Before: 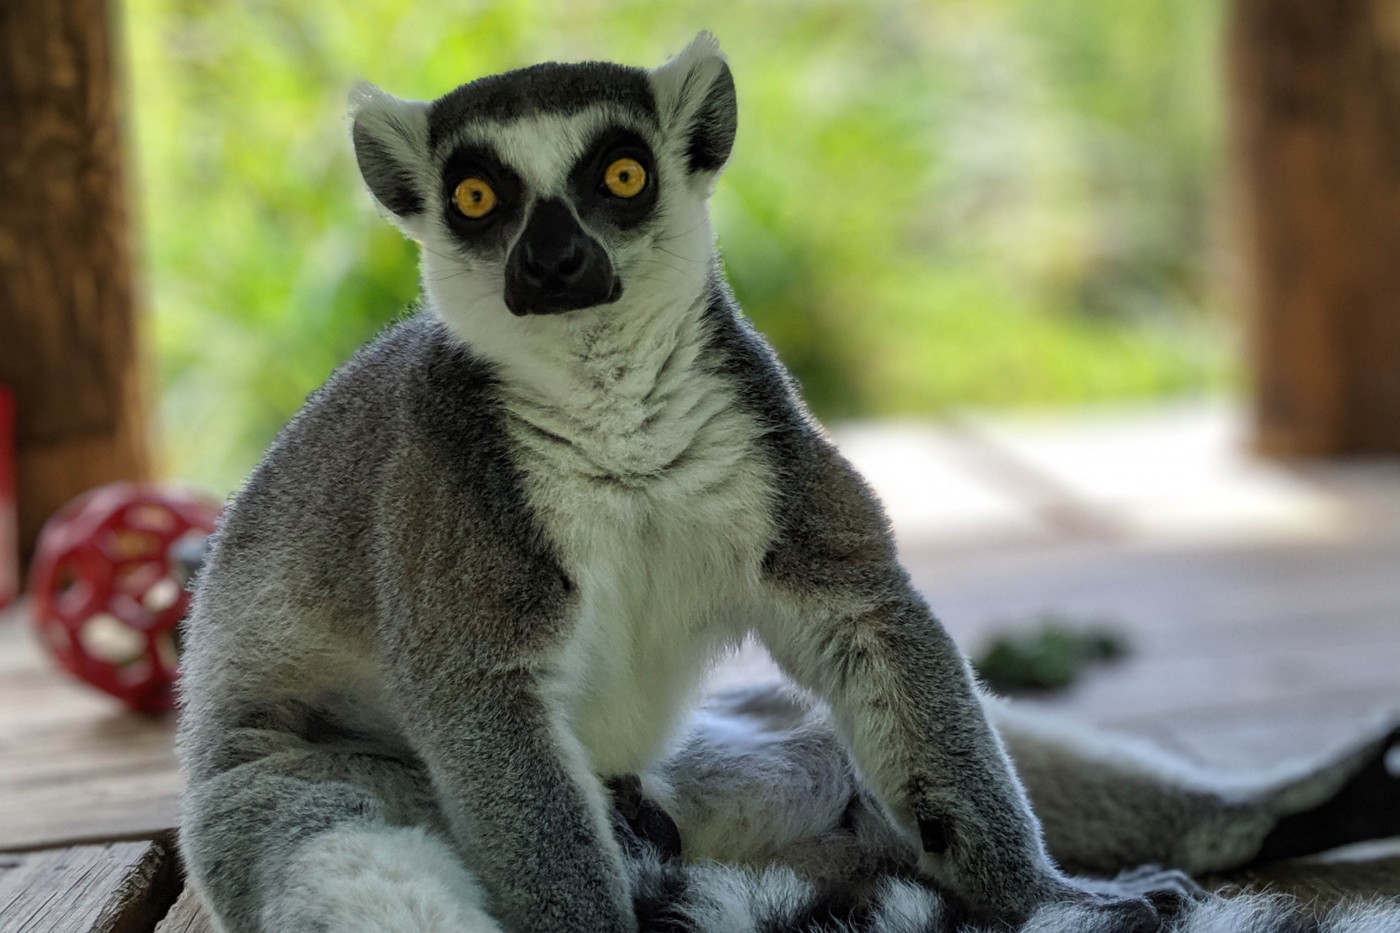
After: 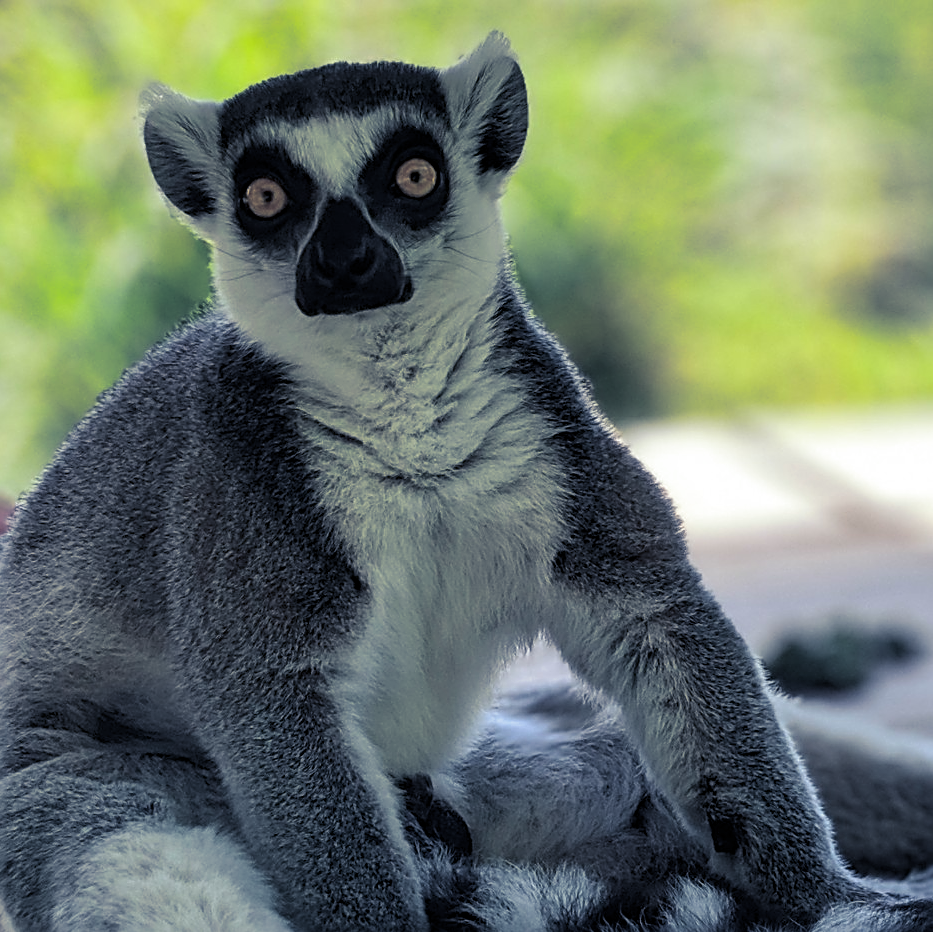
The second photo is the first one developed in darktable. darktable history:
split-toning: shadows › hue 230.4°
sharpen: radius 2.543, amount 0.636
crop and rotate: left 15.055%, right 18.278%
